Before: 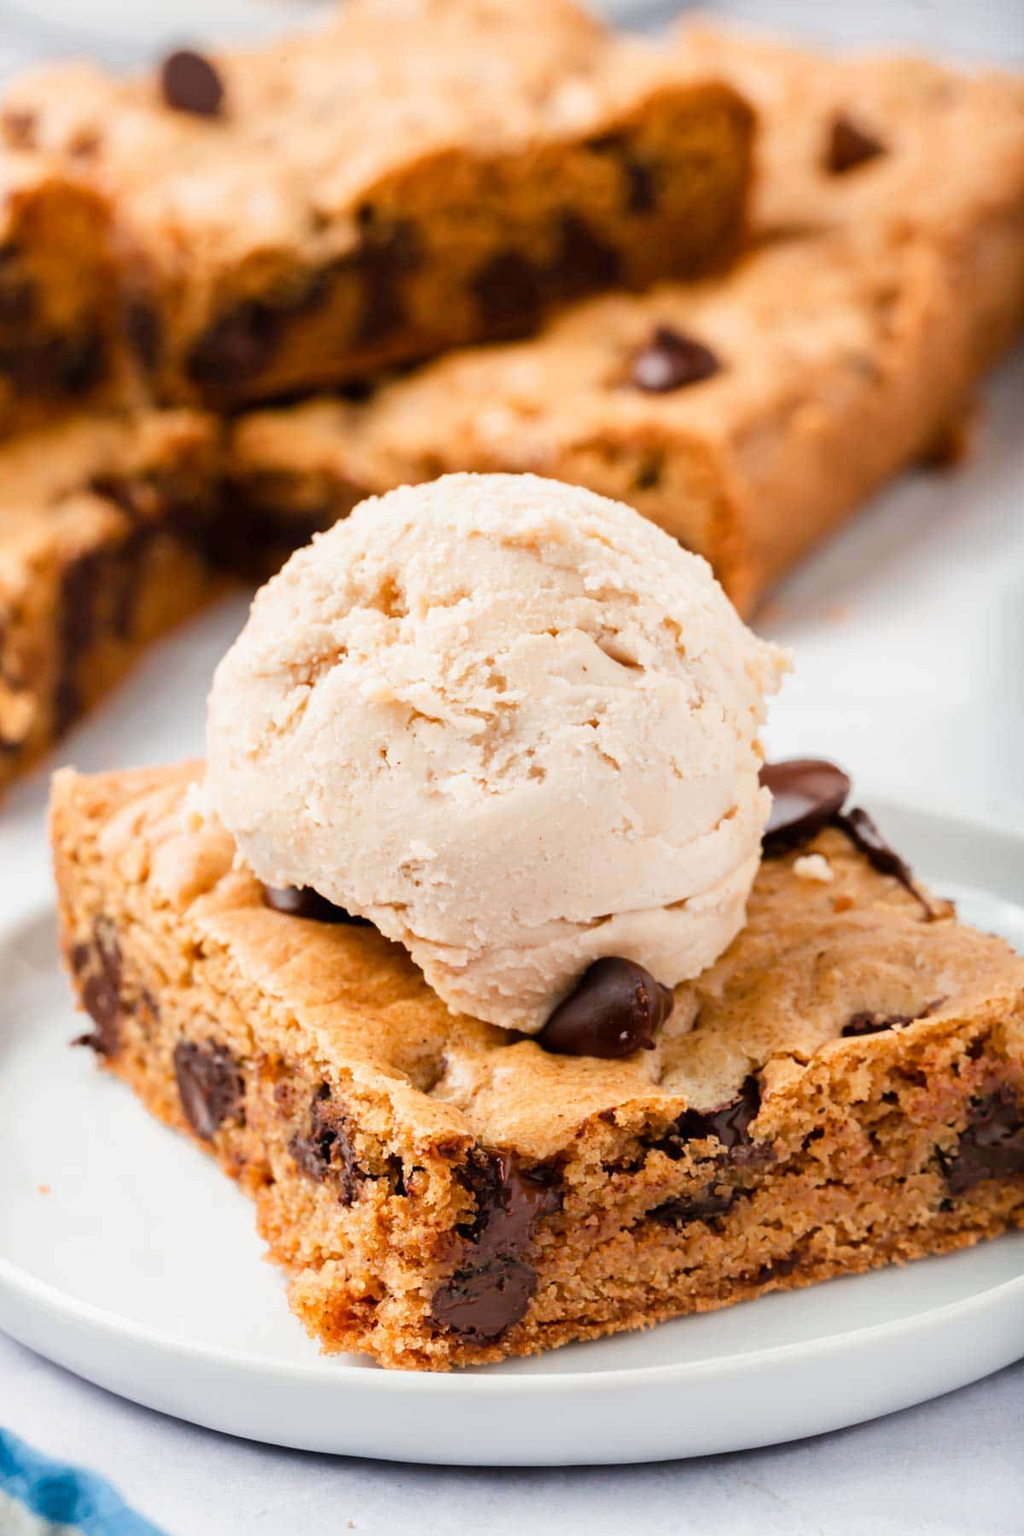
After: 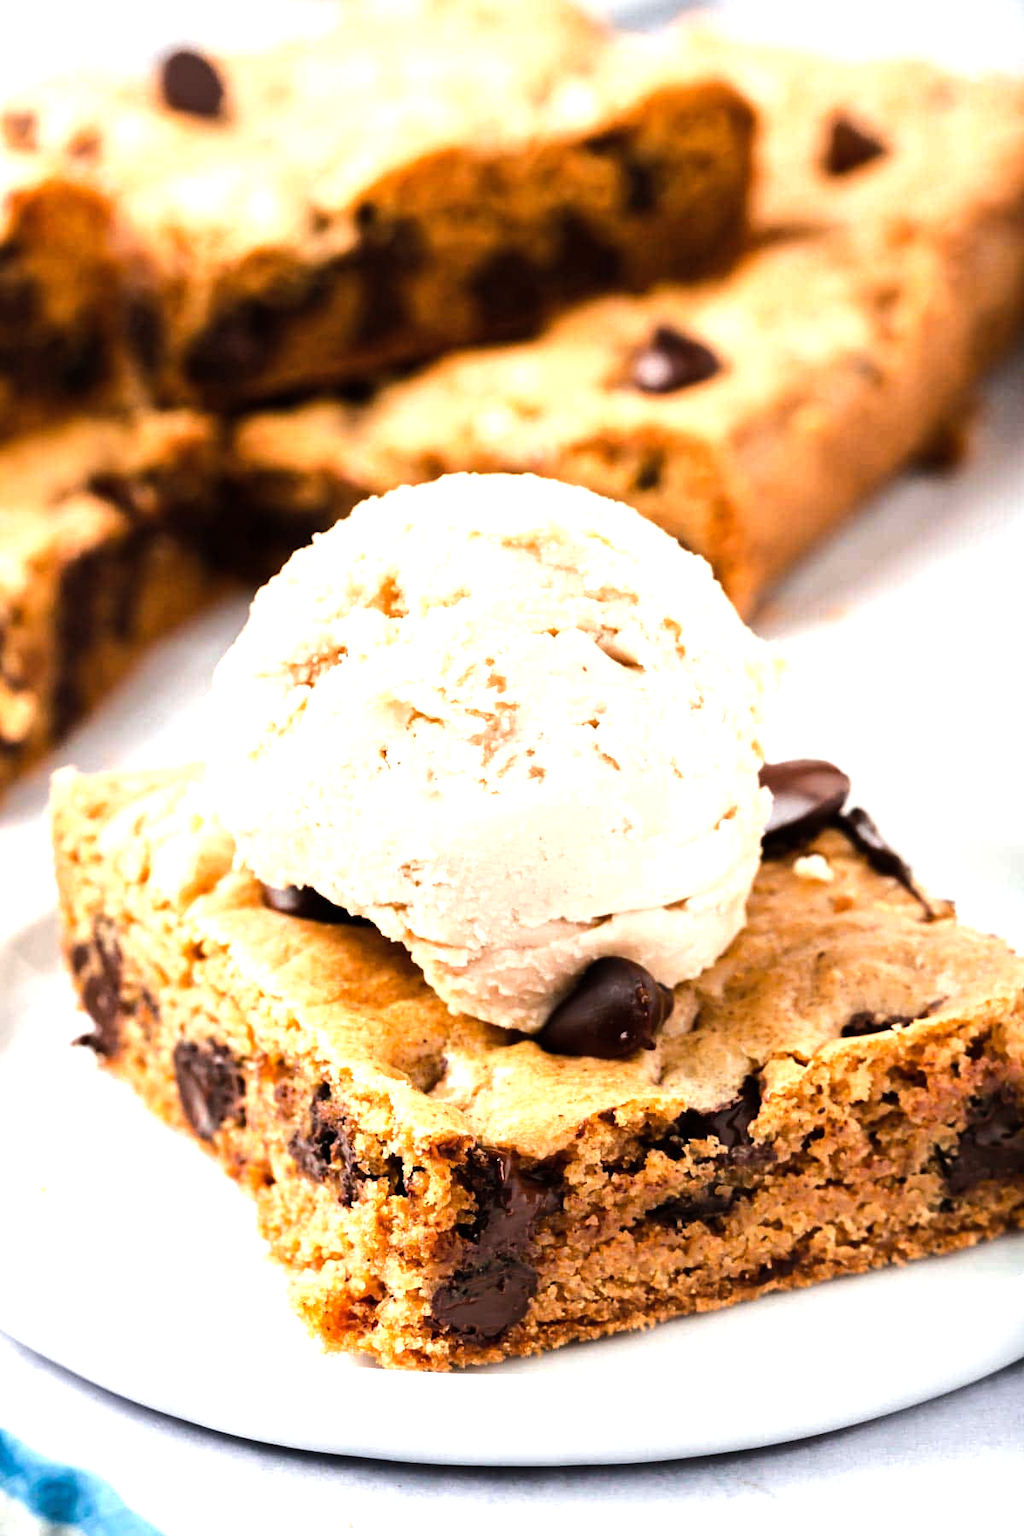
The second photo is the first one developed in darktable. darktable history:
shadows and highlights: shadows 25, highlights -23.82
tone equalizer: -8 EV -1.12 EV, -7 EV -1.02 EV, -6 EV -0.877 EV, -5 EV -0.604 EV, -3 EV 0.594 EV, -2 EV 0.842 EV, -1 EV 1 EV, +0 EV 1.07 EV, edges refinement/feathering 500, mask exposure compensation -1.57 EV, preserve details no
